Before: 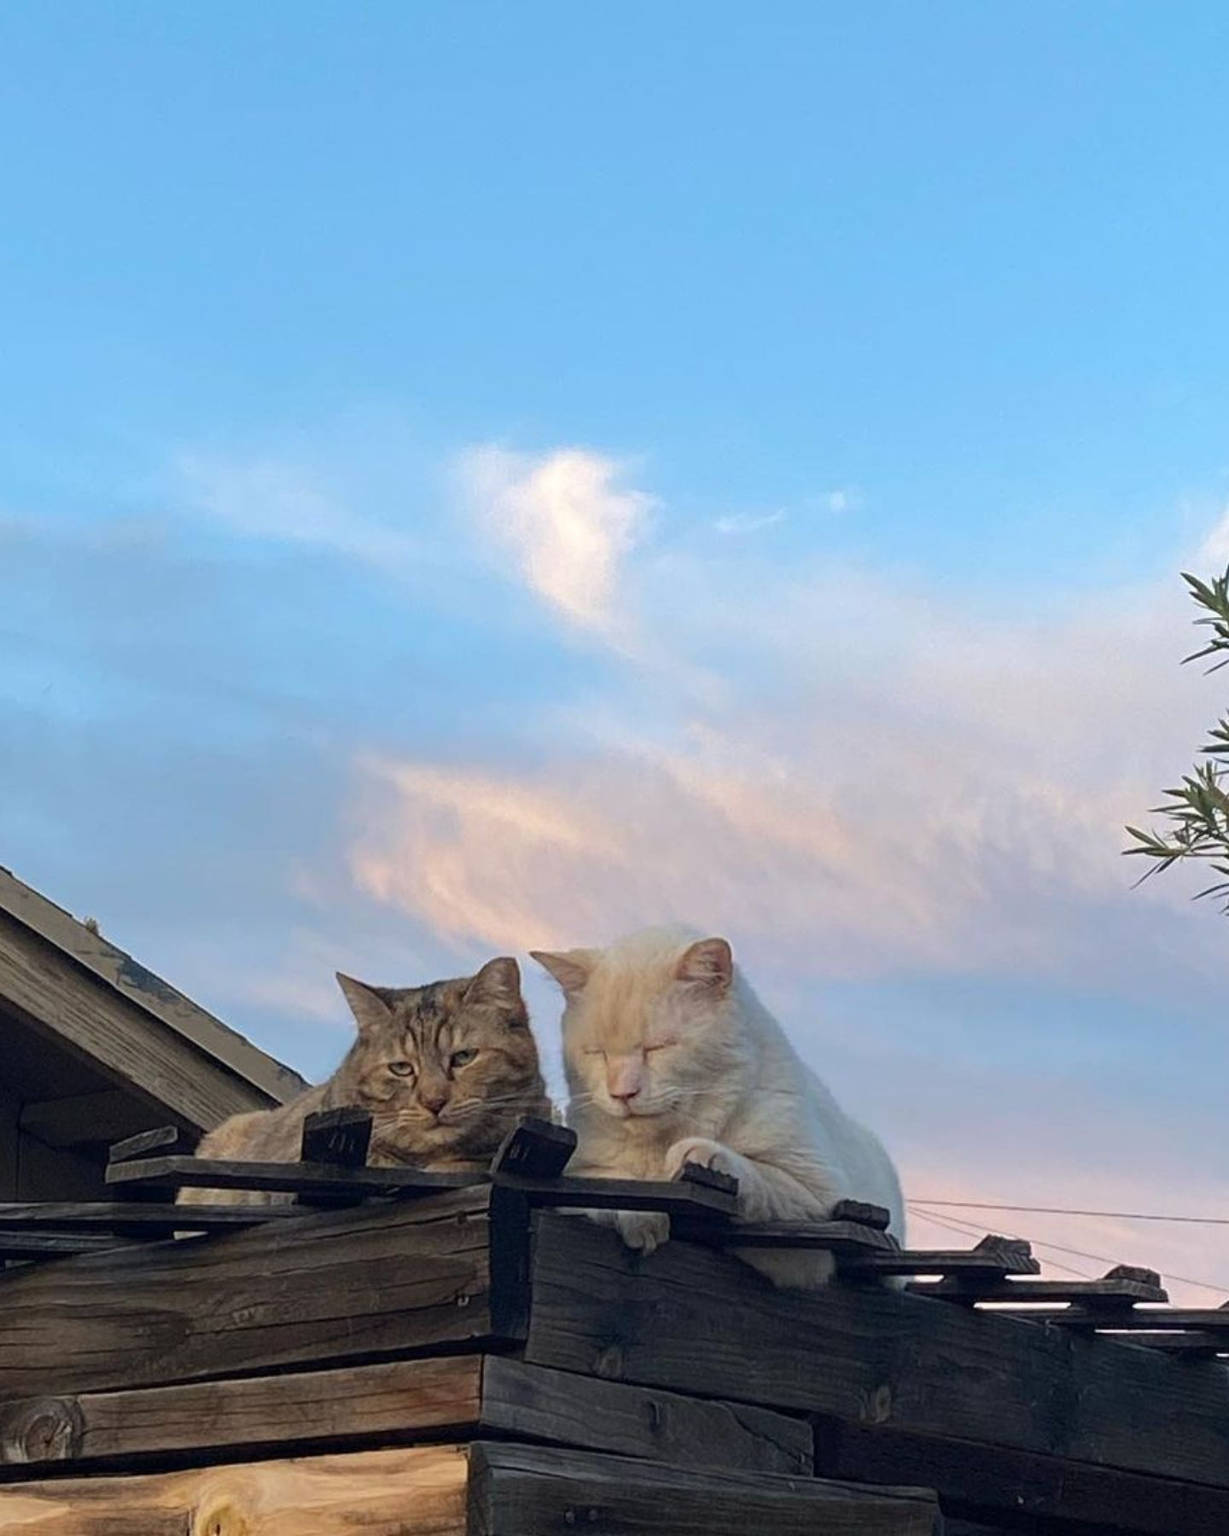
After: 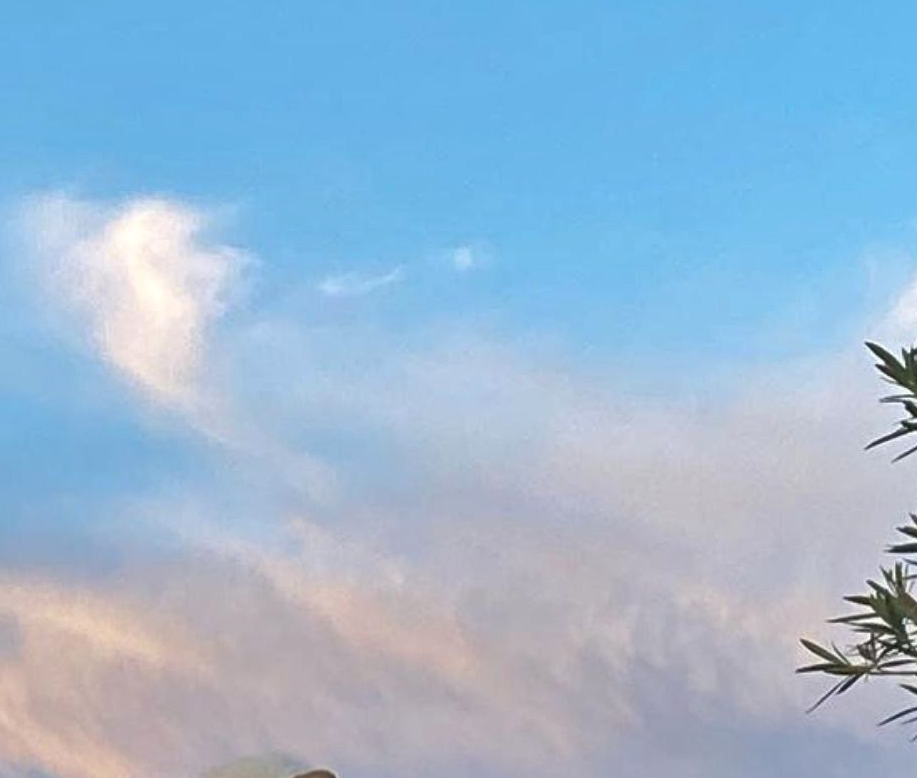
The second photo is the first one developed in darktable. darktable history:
crop: left 36.005%, top 18.293%, right 0.31%, bottom 38.444%
shadows and highlights: shadows 12, white point adjustment 1.2, soften with gaussian
